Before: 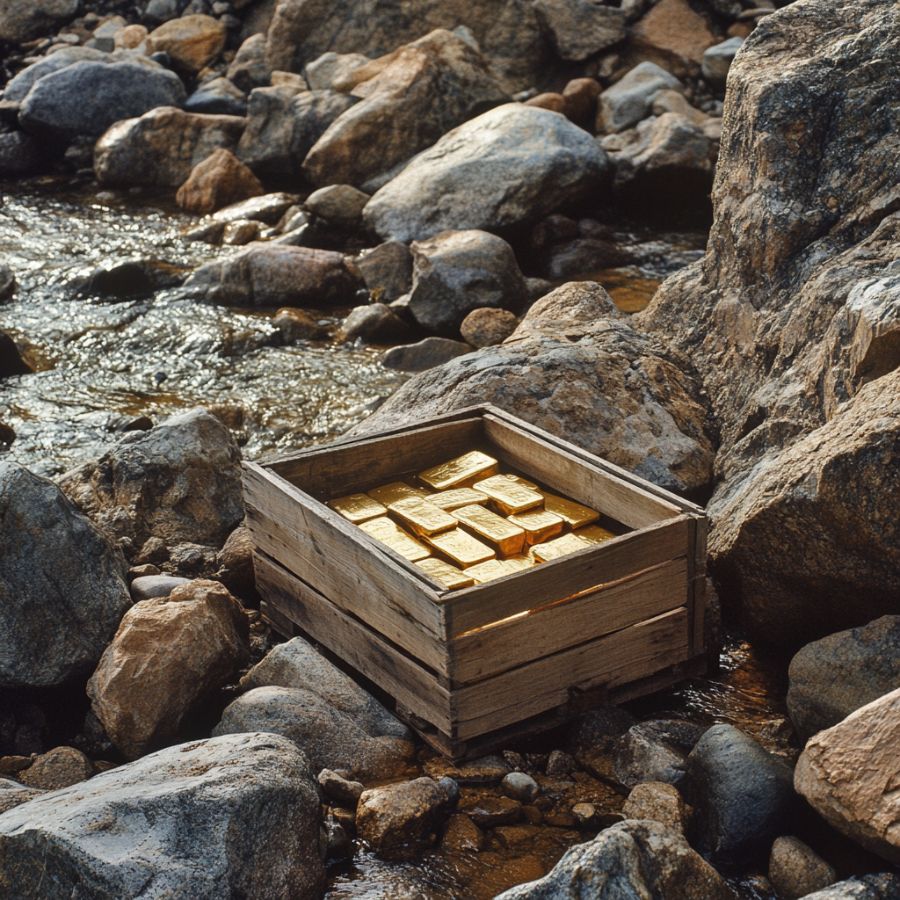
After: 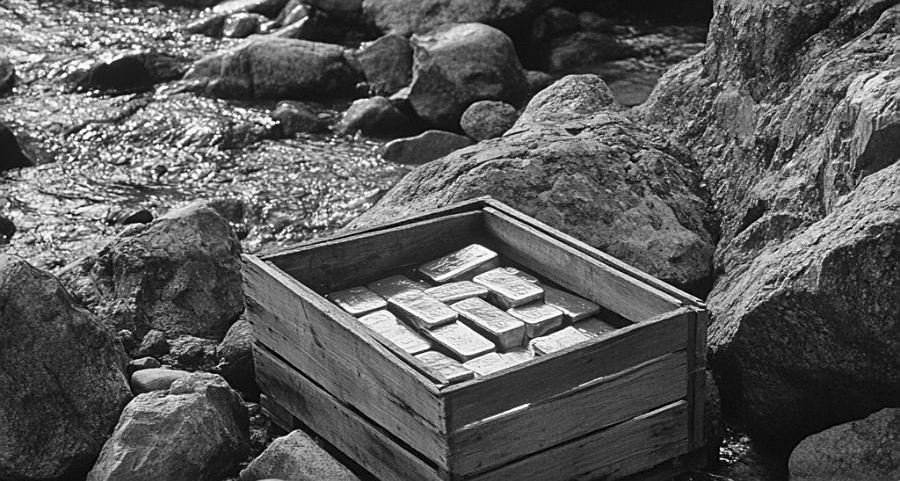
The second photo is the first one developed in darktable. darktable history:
monochrome: a 73.58, b 64.21
crop and rotate: top 23.043%, bottom 23.437%
color zones: curves: ch2 [(0, 0.5) (0.143, 0.517) (0.286, 0.571) (0.429, 0.522) (0.571, 0.5) (0.714, 0.5) (0.857, 0.5) (1, 0.5)]
sharpen: on, module defaults
